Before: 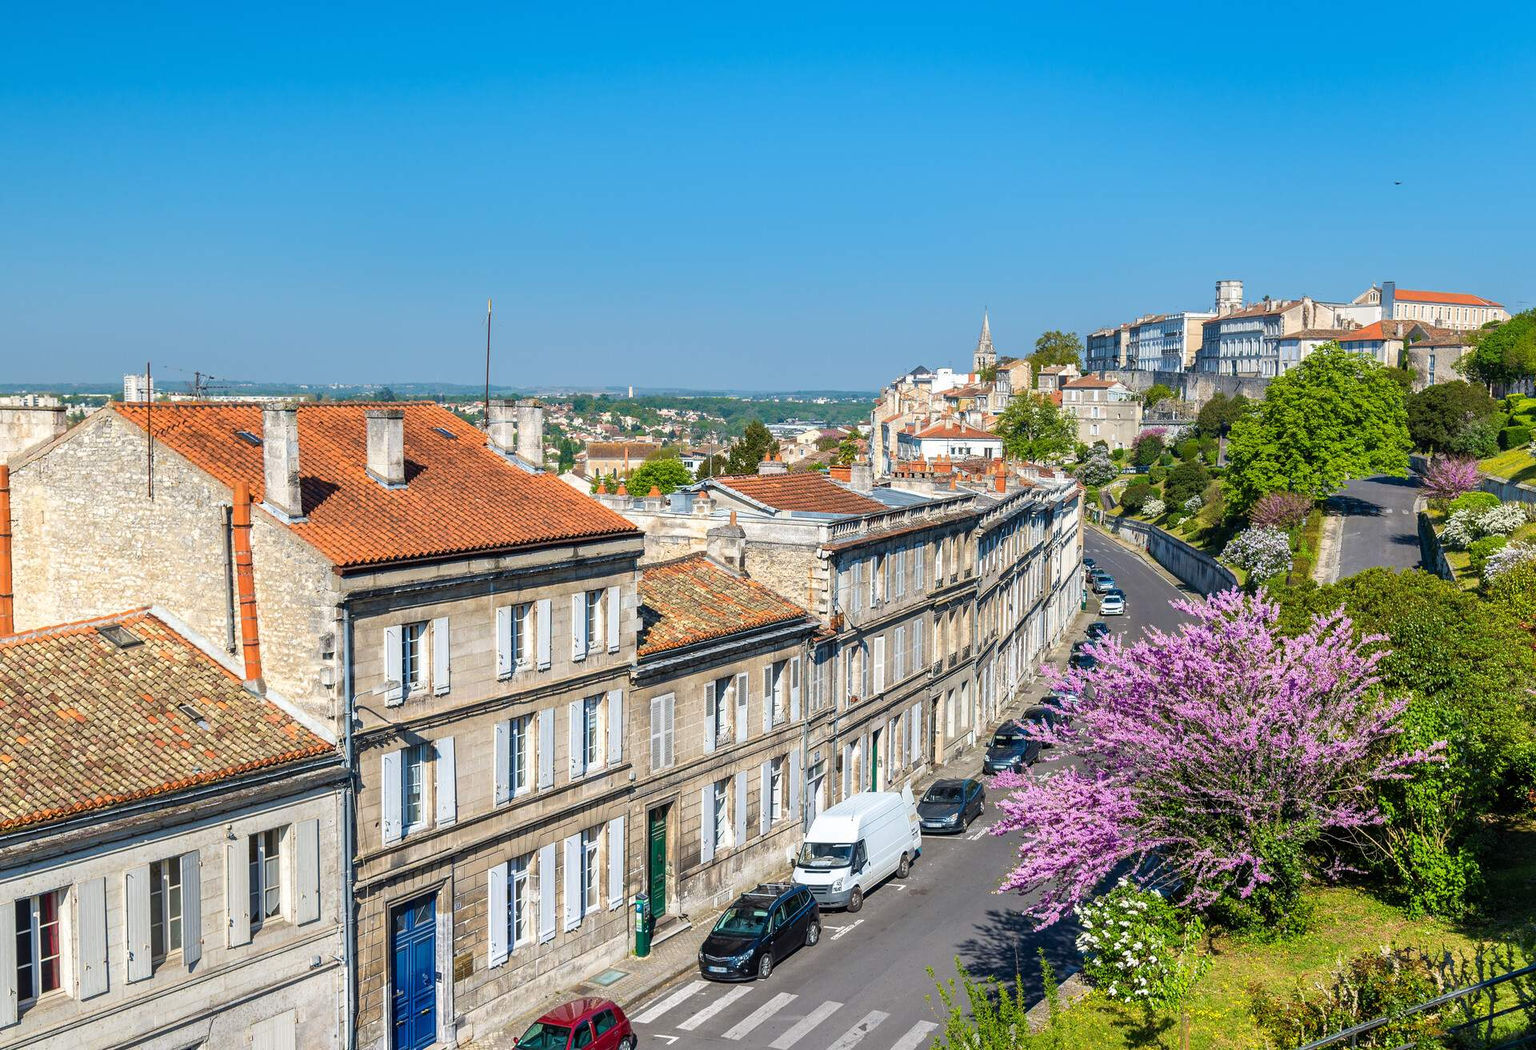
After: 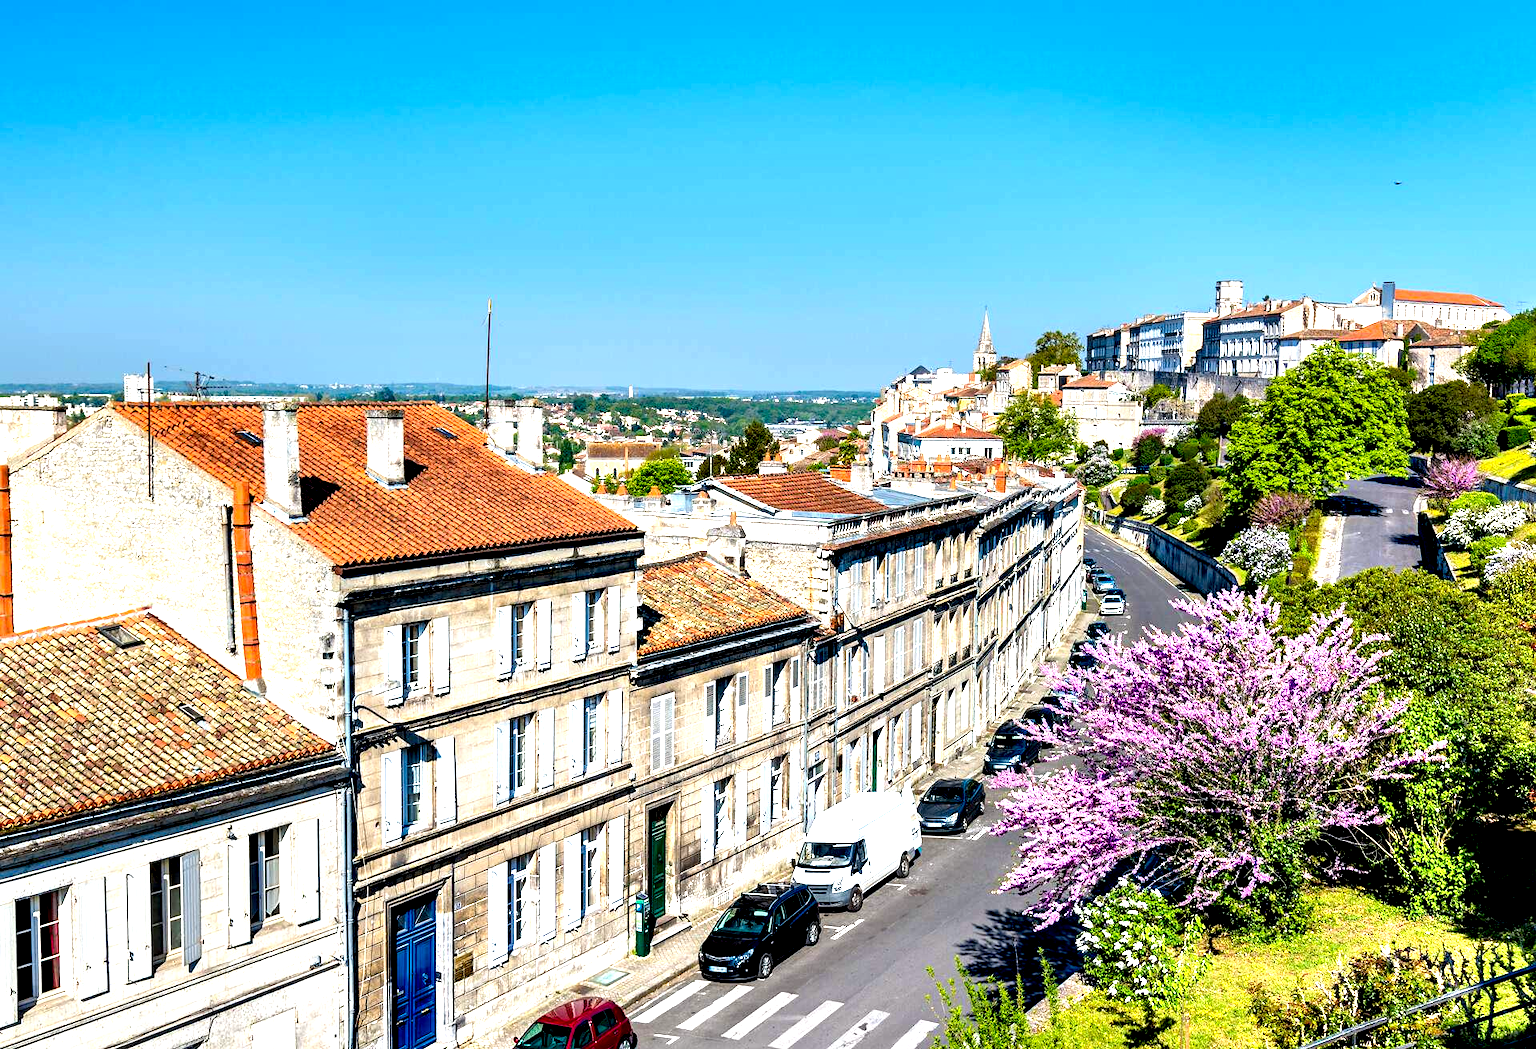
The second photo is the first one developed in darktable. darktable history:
exposure: black level correction 0.012, exposure 0.692 EV, compensate exposure bias true, compensate highlight preservation false
contrast equalizer: octaves 7, y [[0.6 ×6], [0.55 ×6], [0 ×6], [0 ×6], [0 ×6]]
